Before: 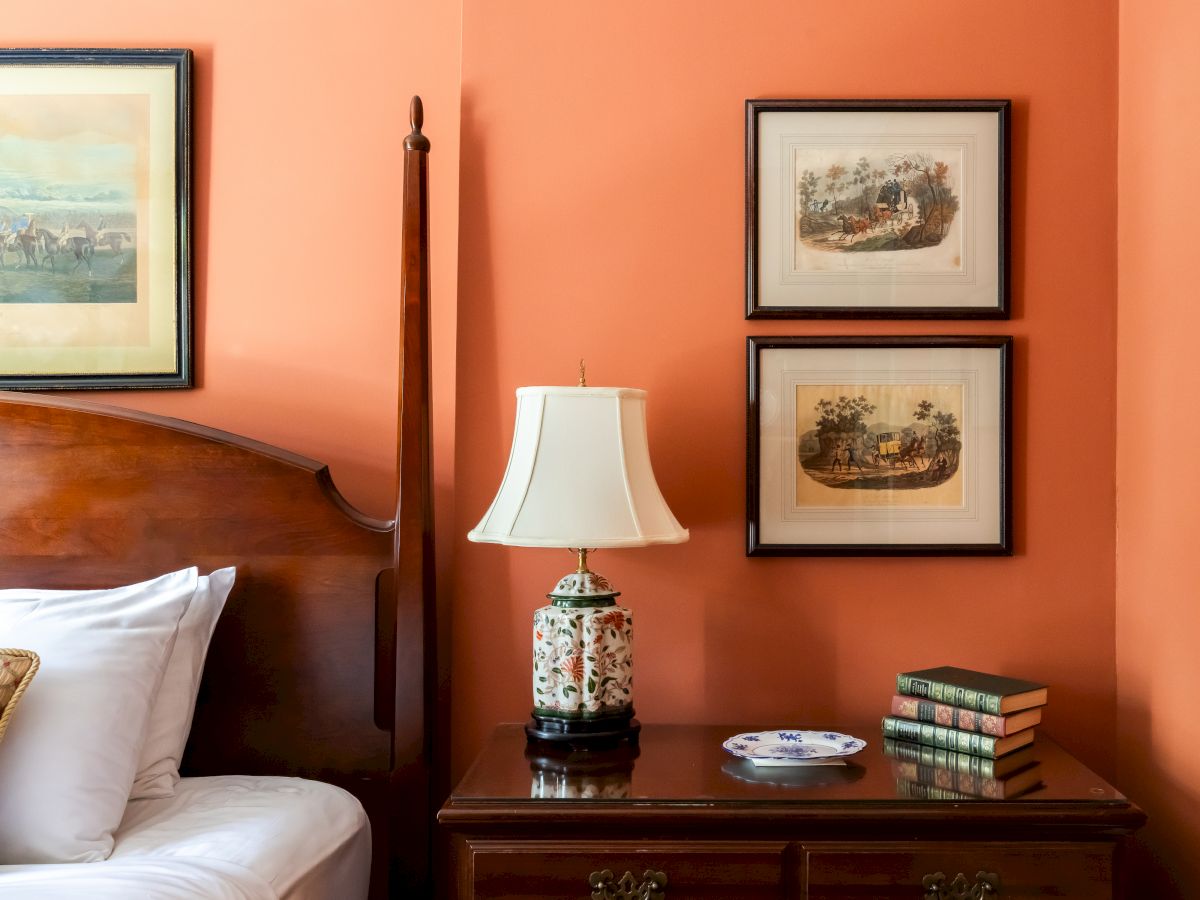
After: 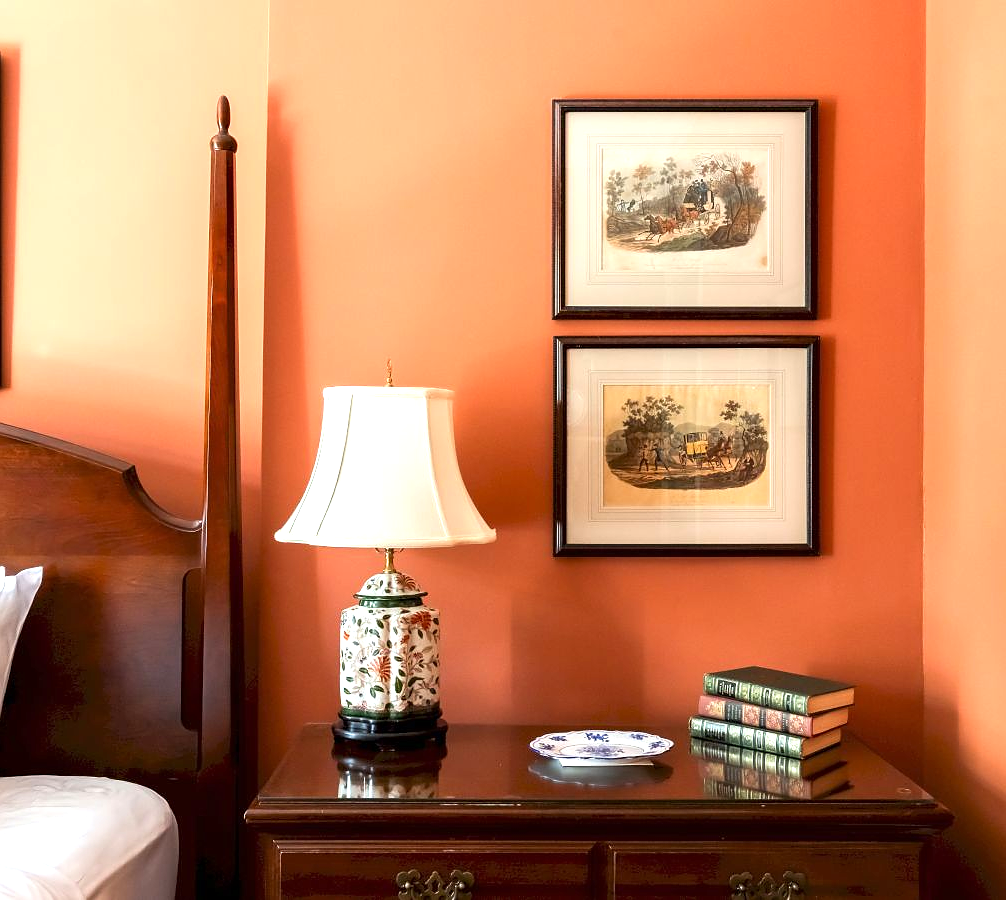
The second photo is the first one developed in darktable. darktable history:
sharpen: radius 0.969, amount 0.604
exposure: exposure 0.77 EV, compensate highlight preservation false
crop: left 16.145%
